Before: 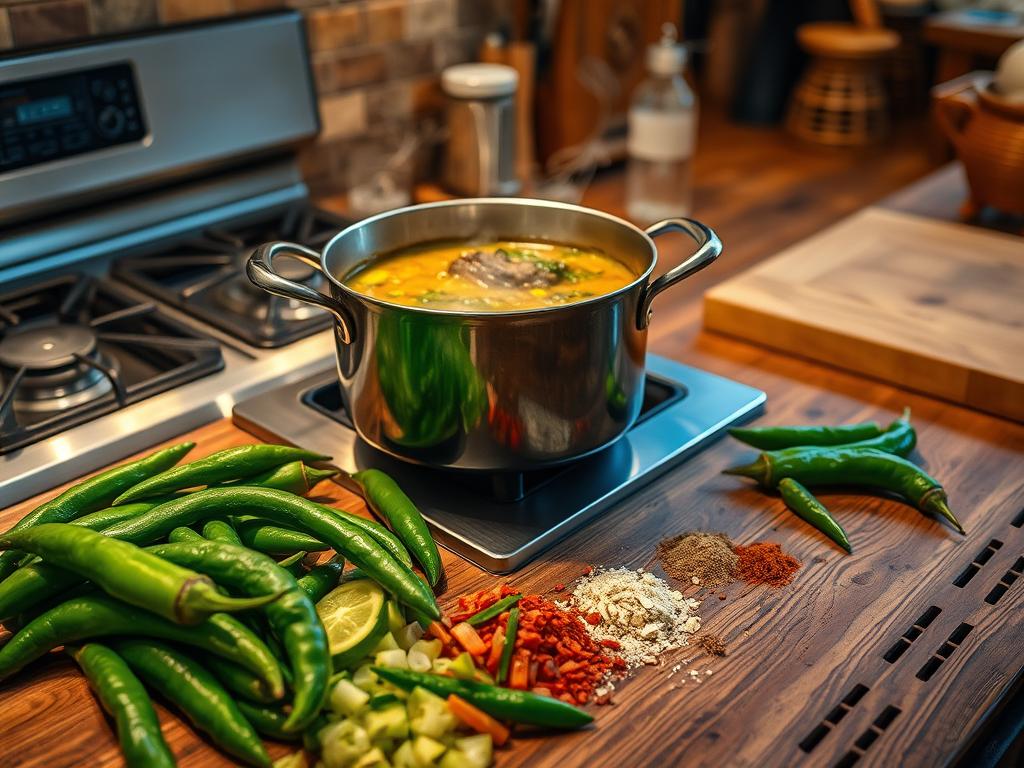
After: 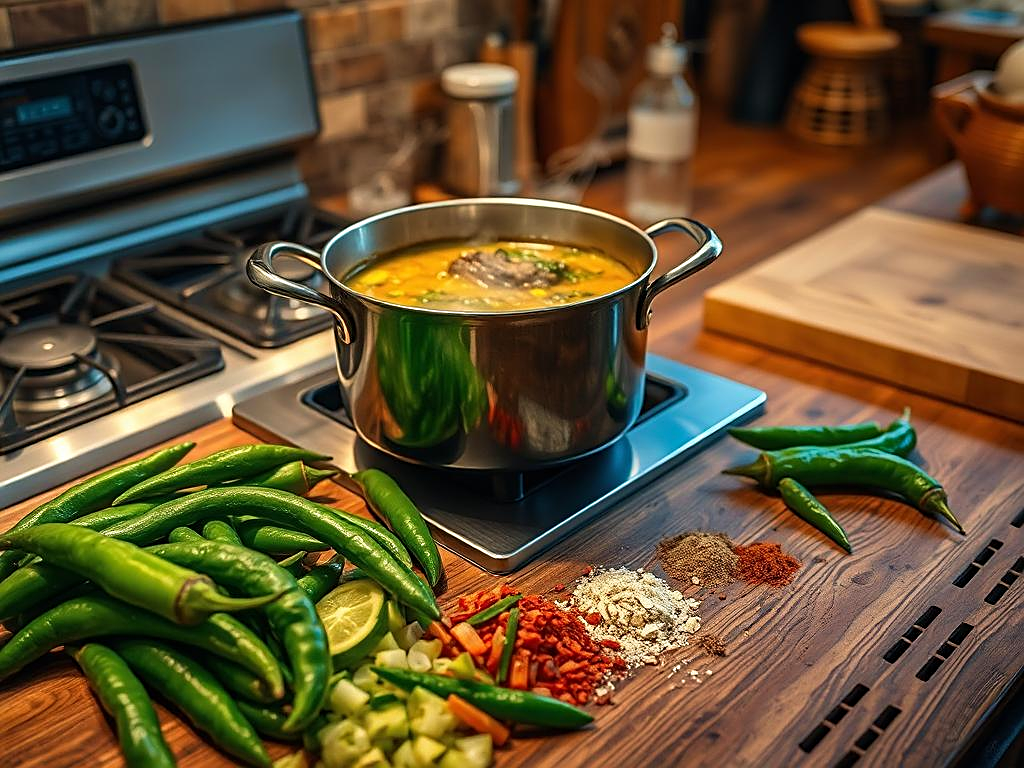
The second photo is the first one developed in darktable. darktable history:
velvia: strength 15.04%
sharpen: on, module defaults
